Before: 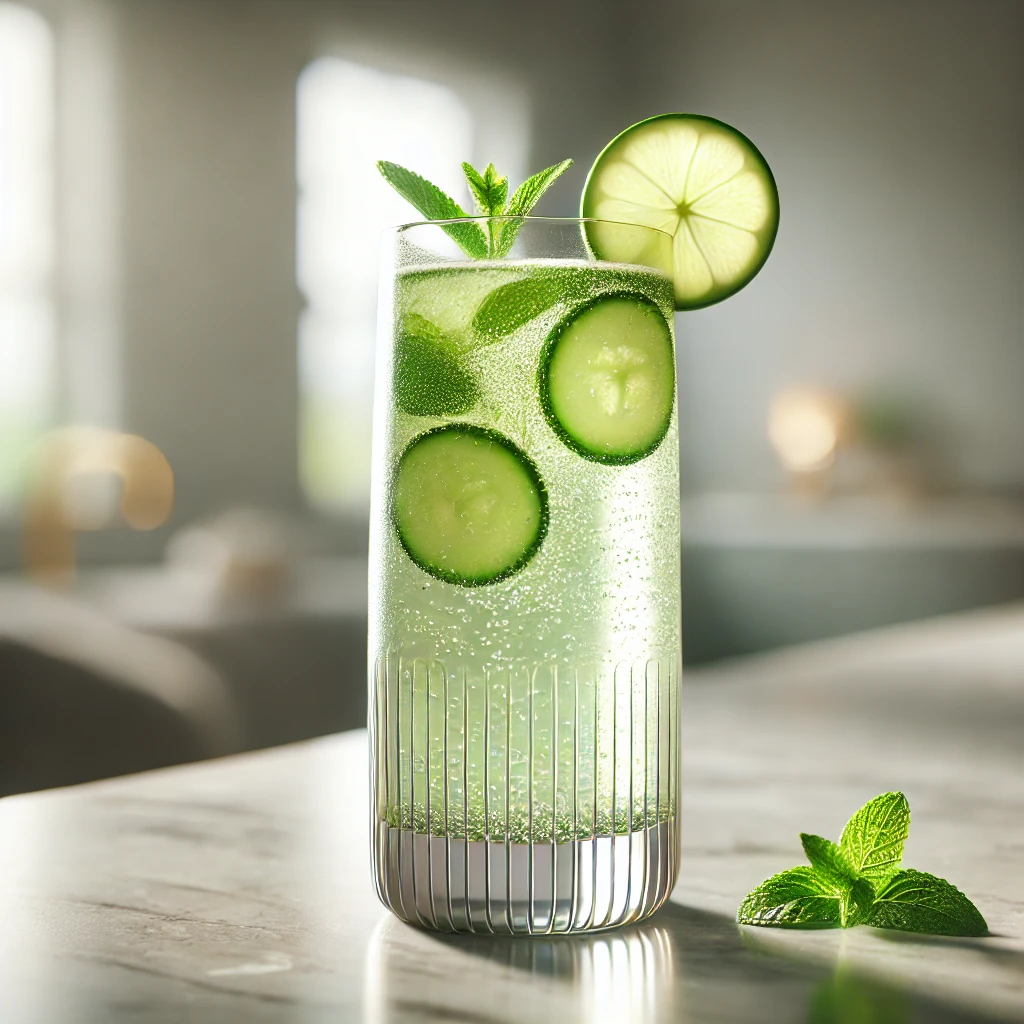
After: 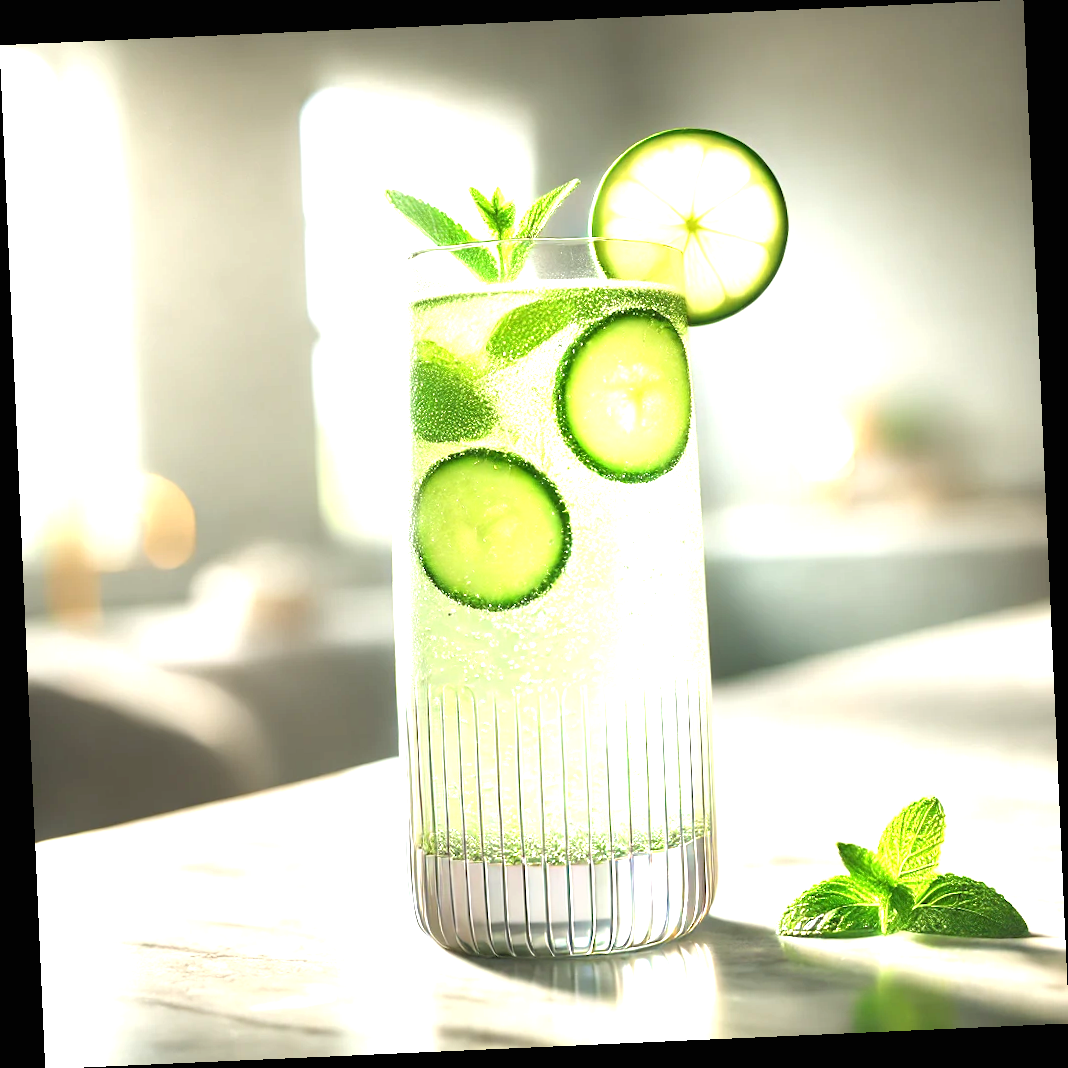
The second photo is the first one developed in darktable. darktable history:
exposure: black level correction 0, exposure 1.388 EV, compensate exposure bias true, compensate highlight preservation false
rotate and perspective: rotation -2.56°, automatic cropping off
